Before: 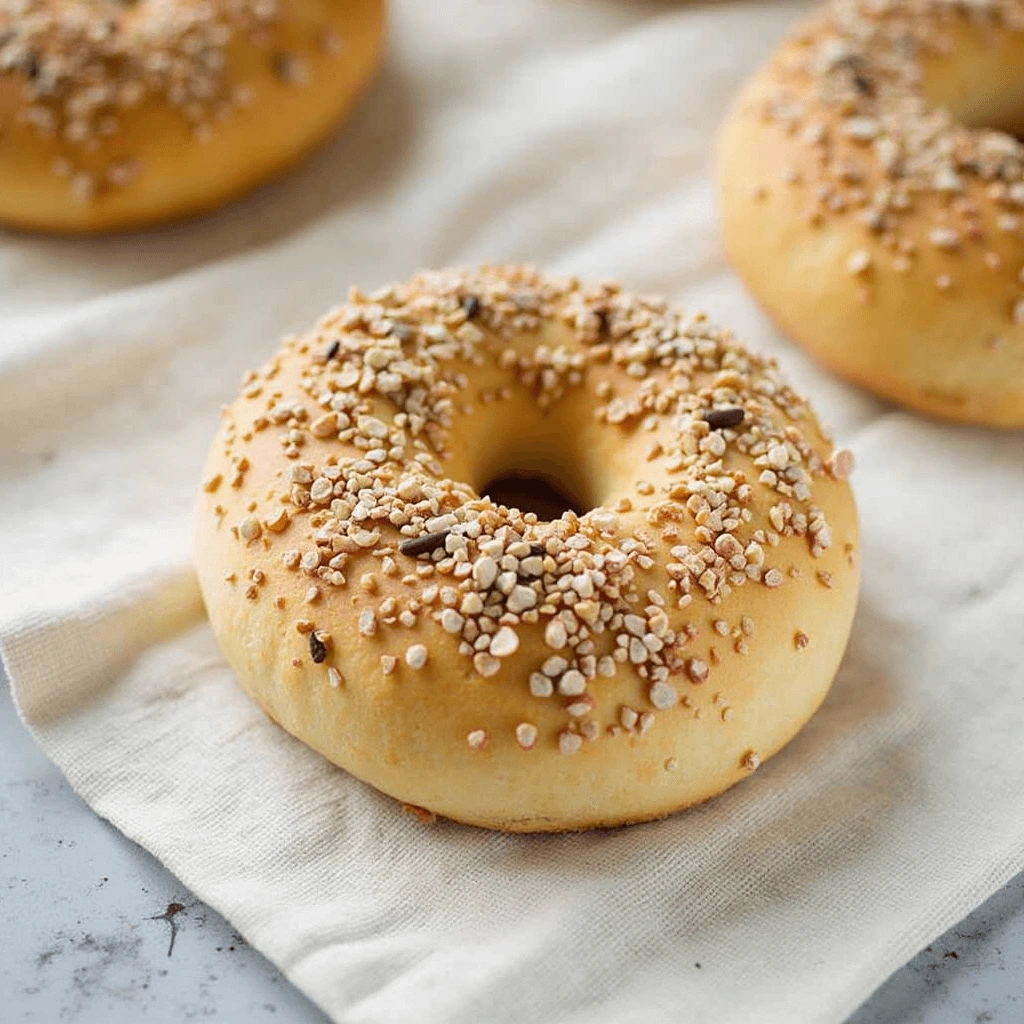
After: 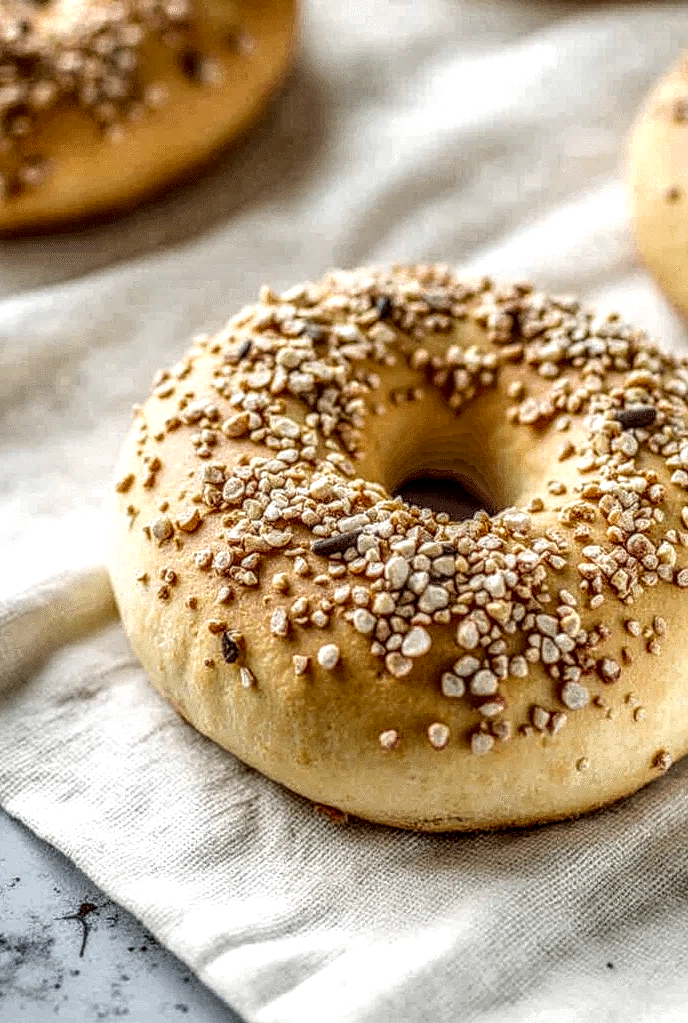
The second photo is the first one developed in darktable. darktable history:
local contrast: highlights 1%, shadows 3%, detail 298%, midtone range 0.299
crop and rotate: left 8.689%, right 24.083%
